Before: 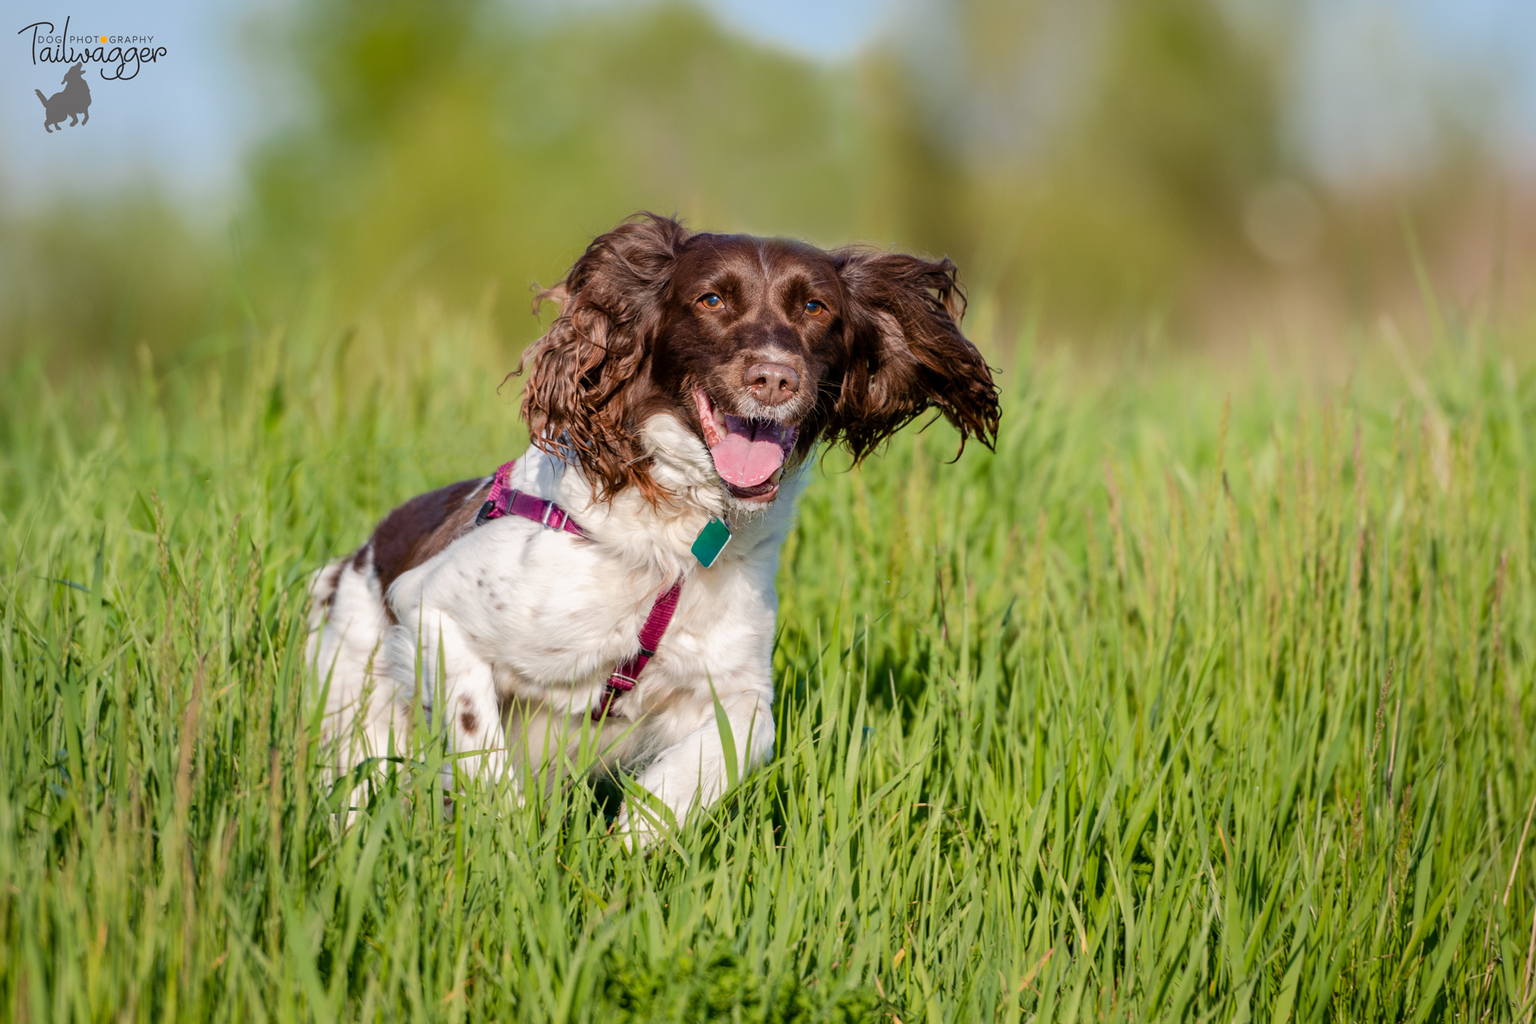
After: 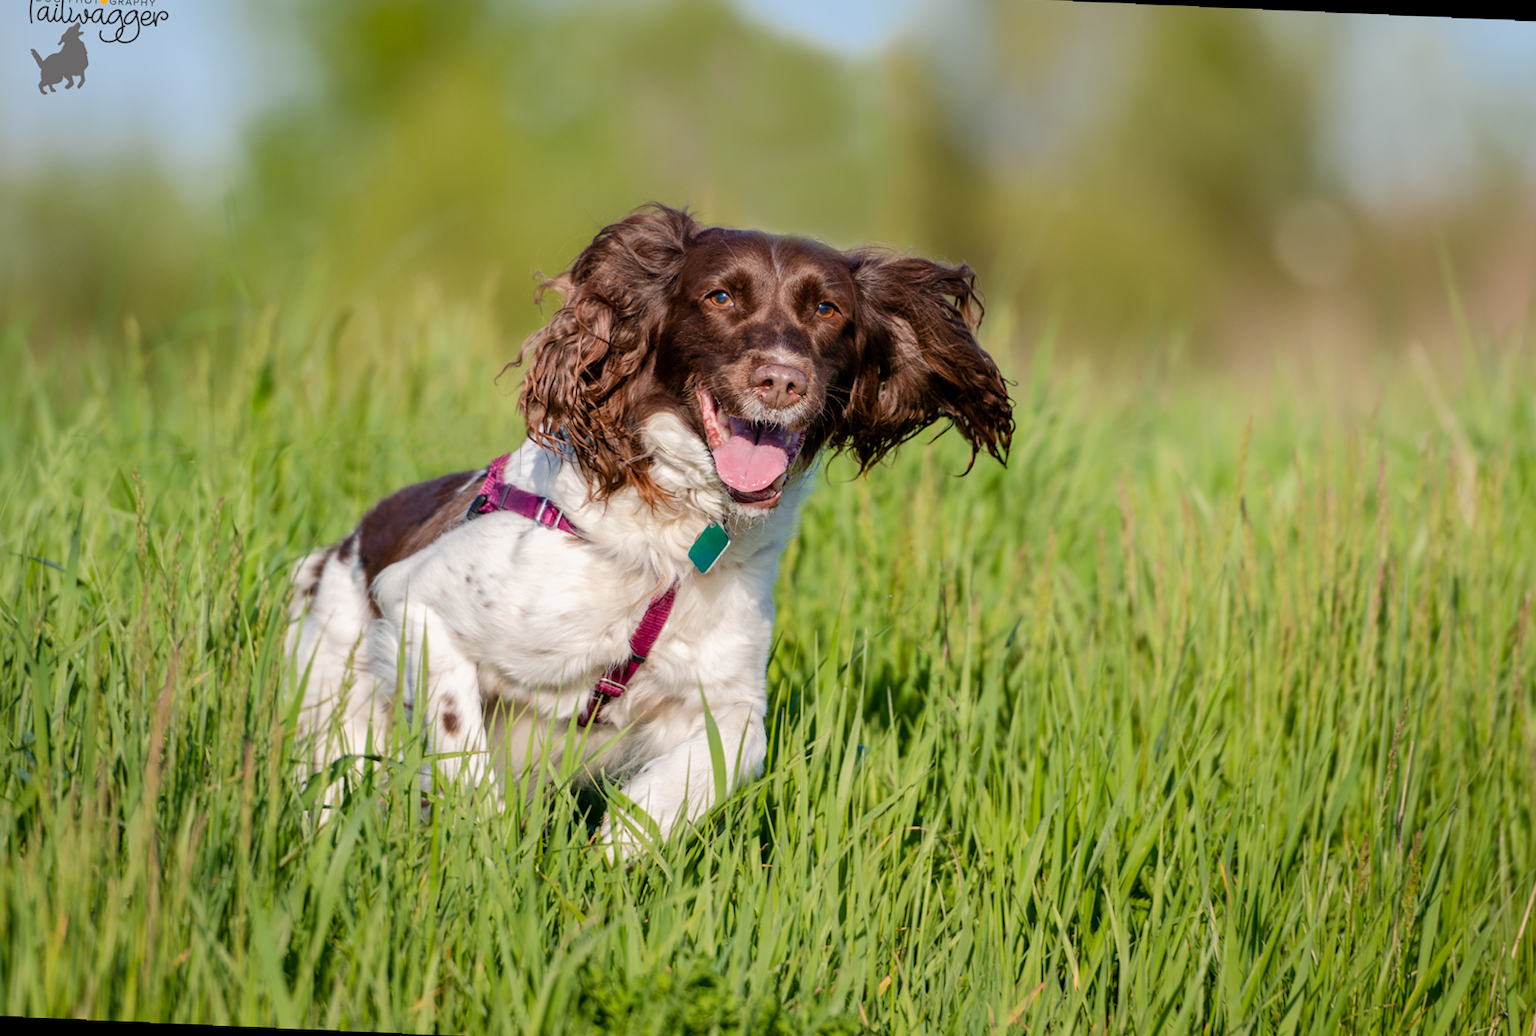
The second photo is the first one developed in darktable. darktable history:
crop and rotate: angle -1.69°
rotate and perspective: rotation 0.8°, automatic cropping off
